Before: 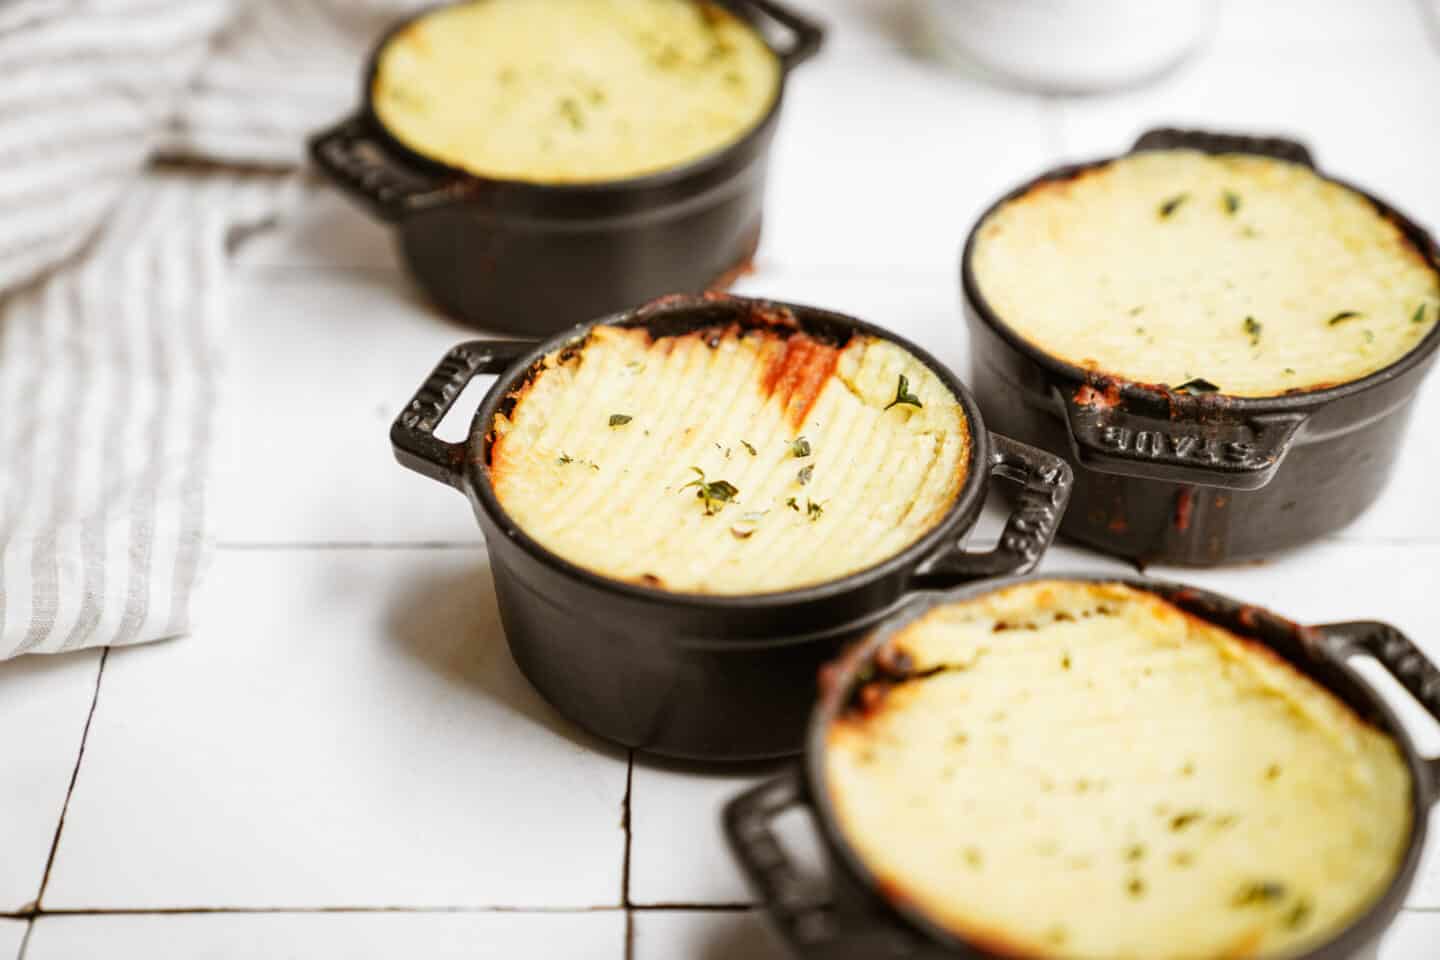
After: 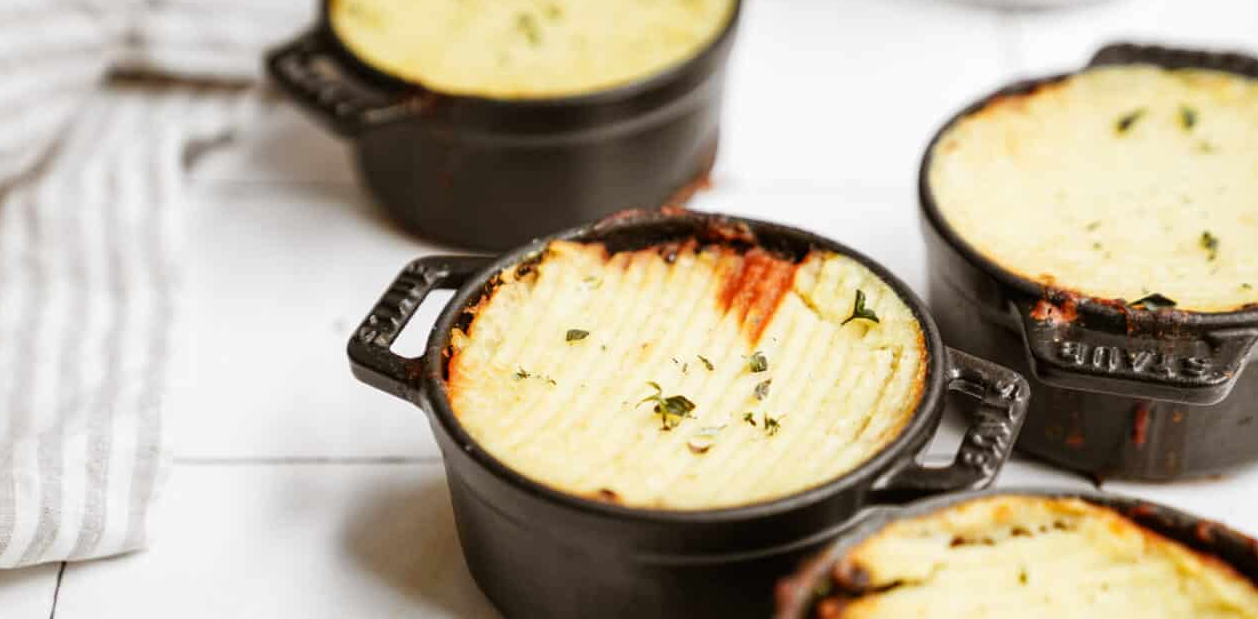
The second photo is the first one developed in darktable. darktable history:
crop: left 3.014%, top 8.865%, right 9.606%, bottom 26.631%
